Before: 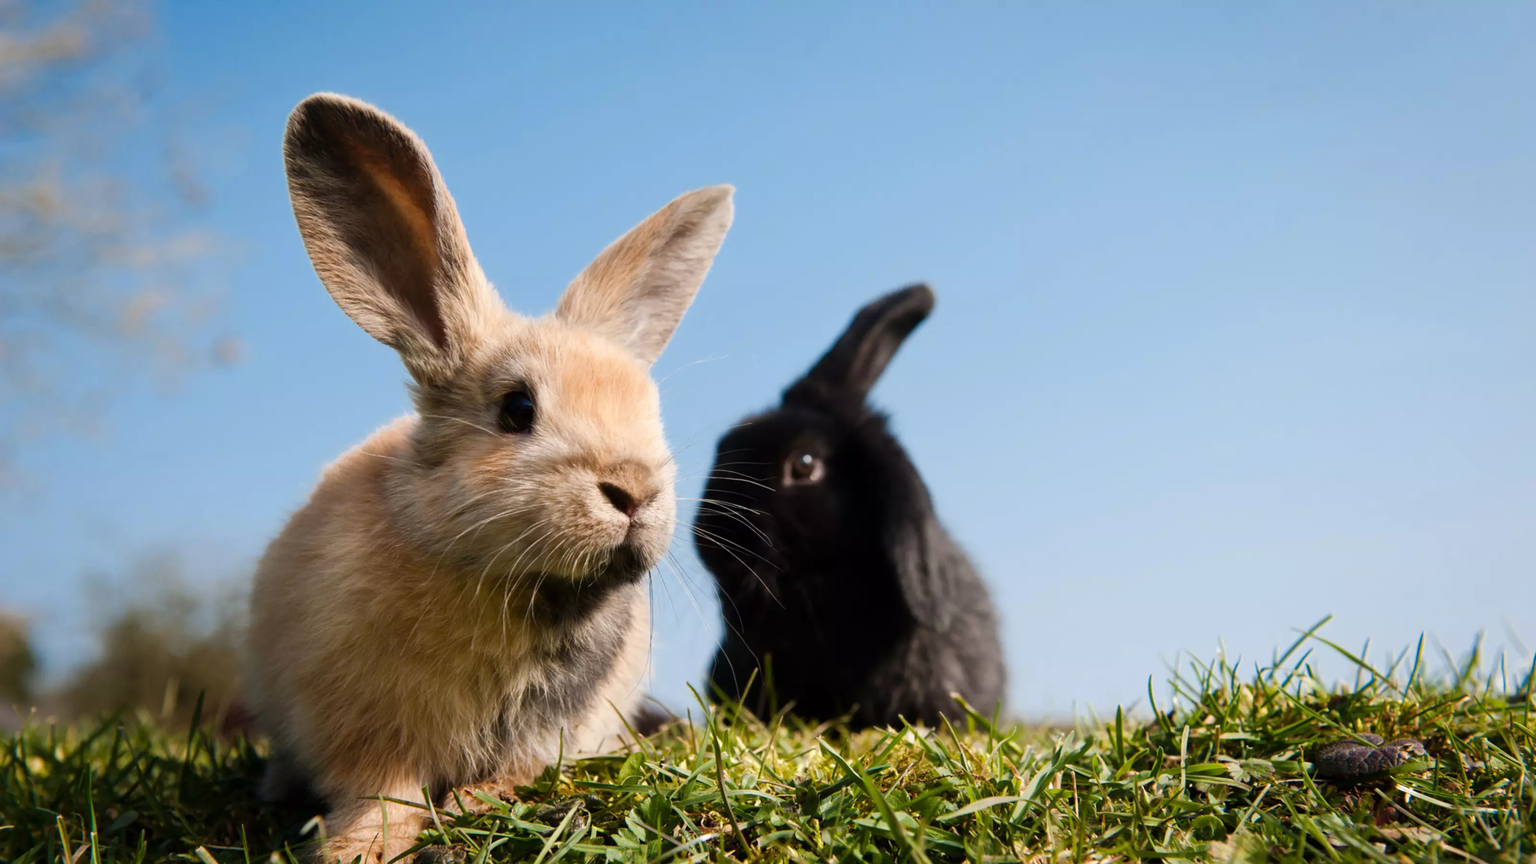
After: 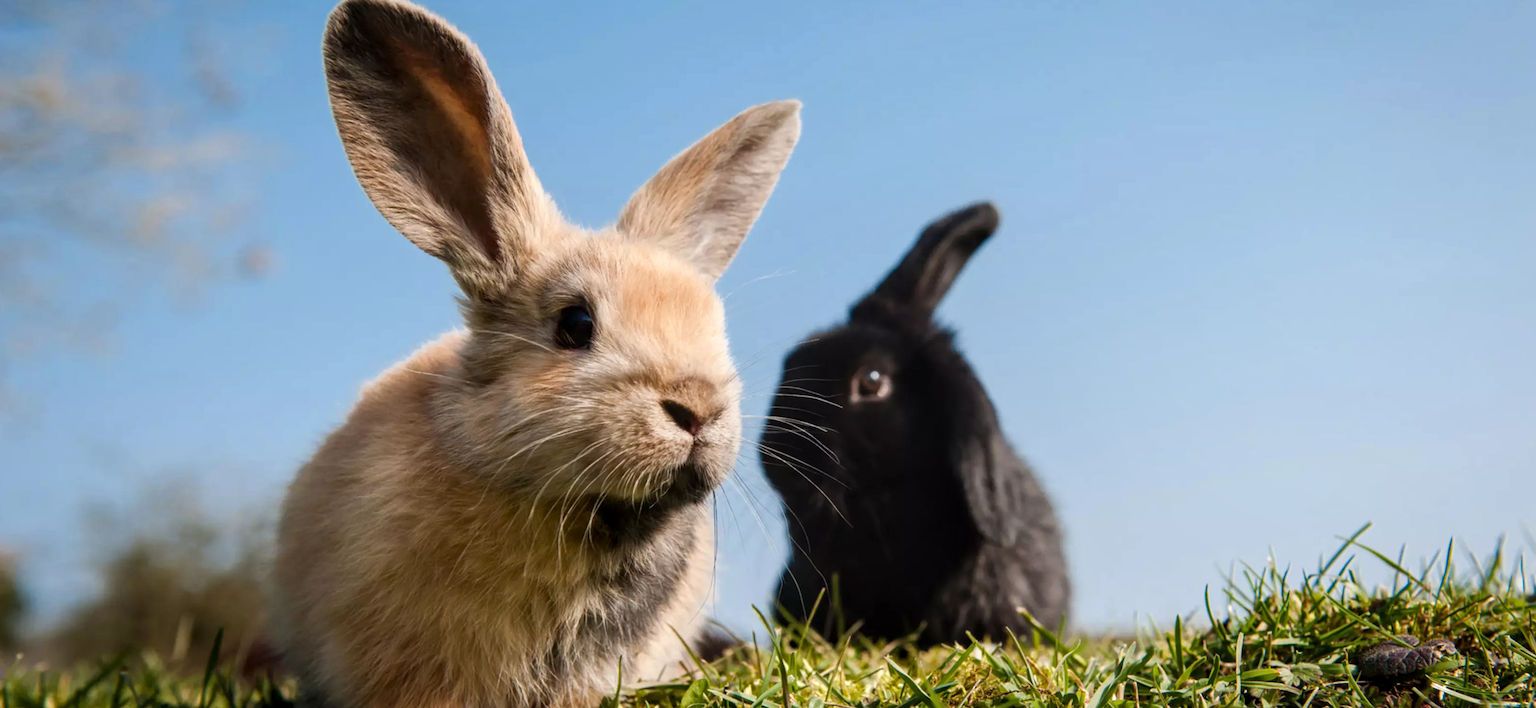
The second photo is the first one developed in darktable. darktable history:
rotate and perspective: rotation -0.013°, lens shift (vertical) -0.027, lens shift (horizontal) 0.178, crop left 0.016, crop right 0.989, crop top 0.082, crop bottom 0.918
crop and rotate: top 5.609%, bottom 5.609%
local contrast: on, module defaults
